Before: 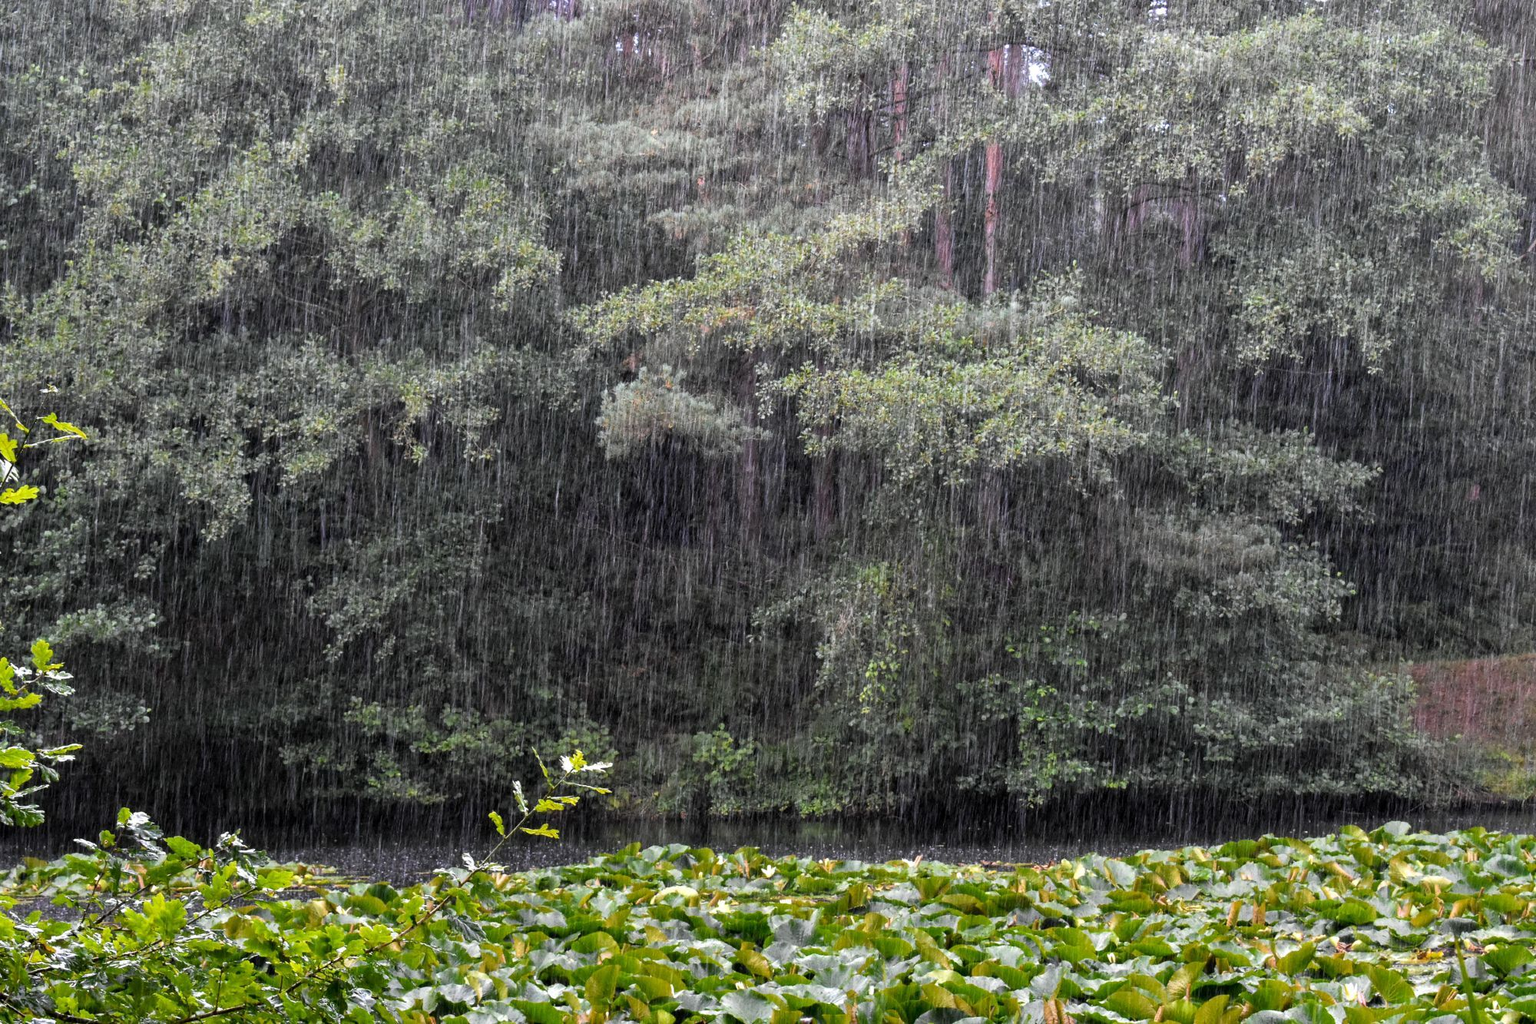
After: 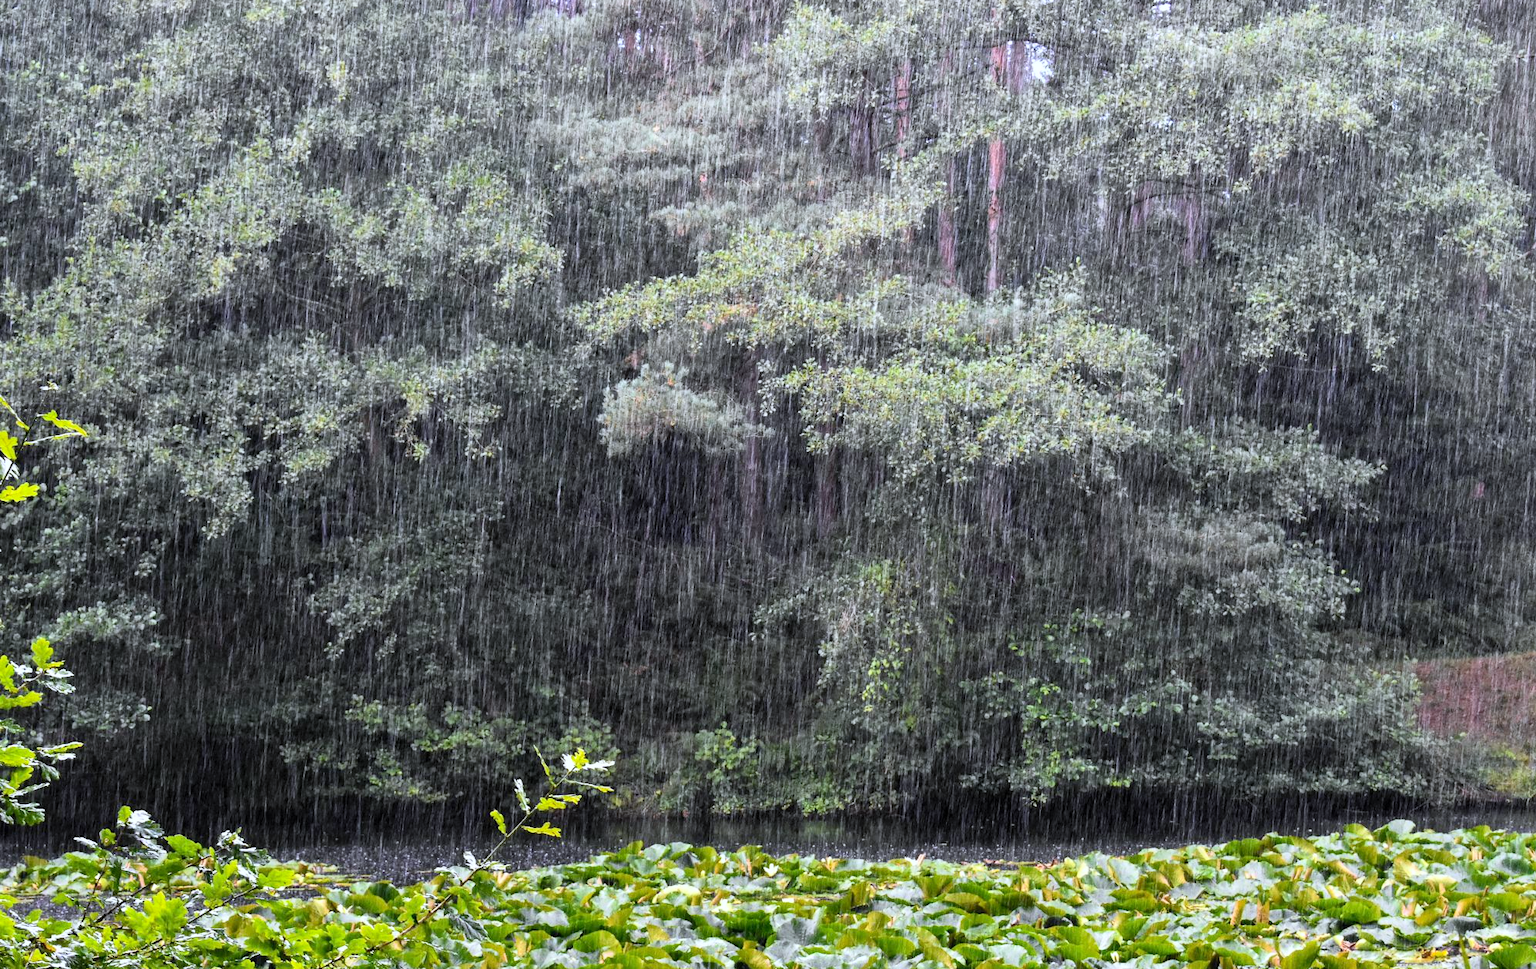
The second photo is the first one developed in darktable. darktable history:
white balance: red 0.967, blue 1.049
crop: top 0.448%, right 0.264%, bottom 5.045%
contrast brightness saturation: contrast 0.2, brightness 0.15, saturation 0.14
